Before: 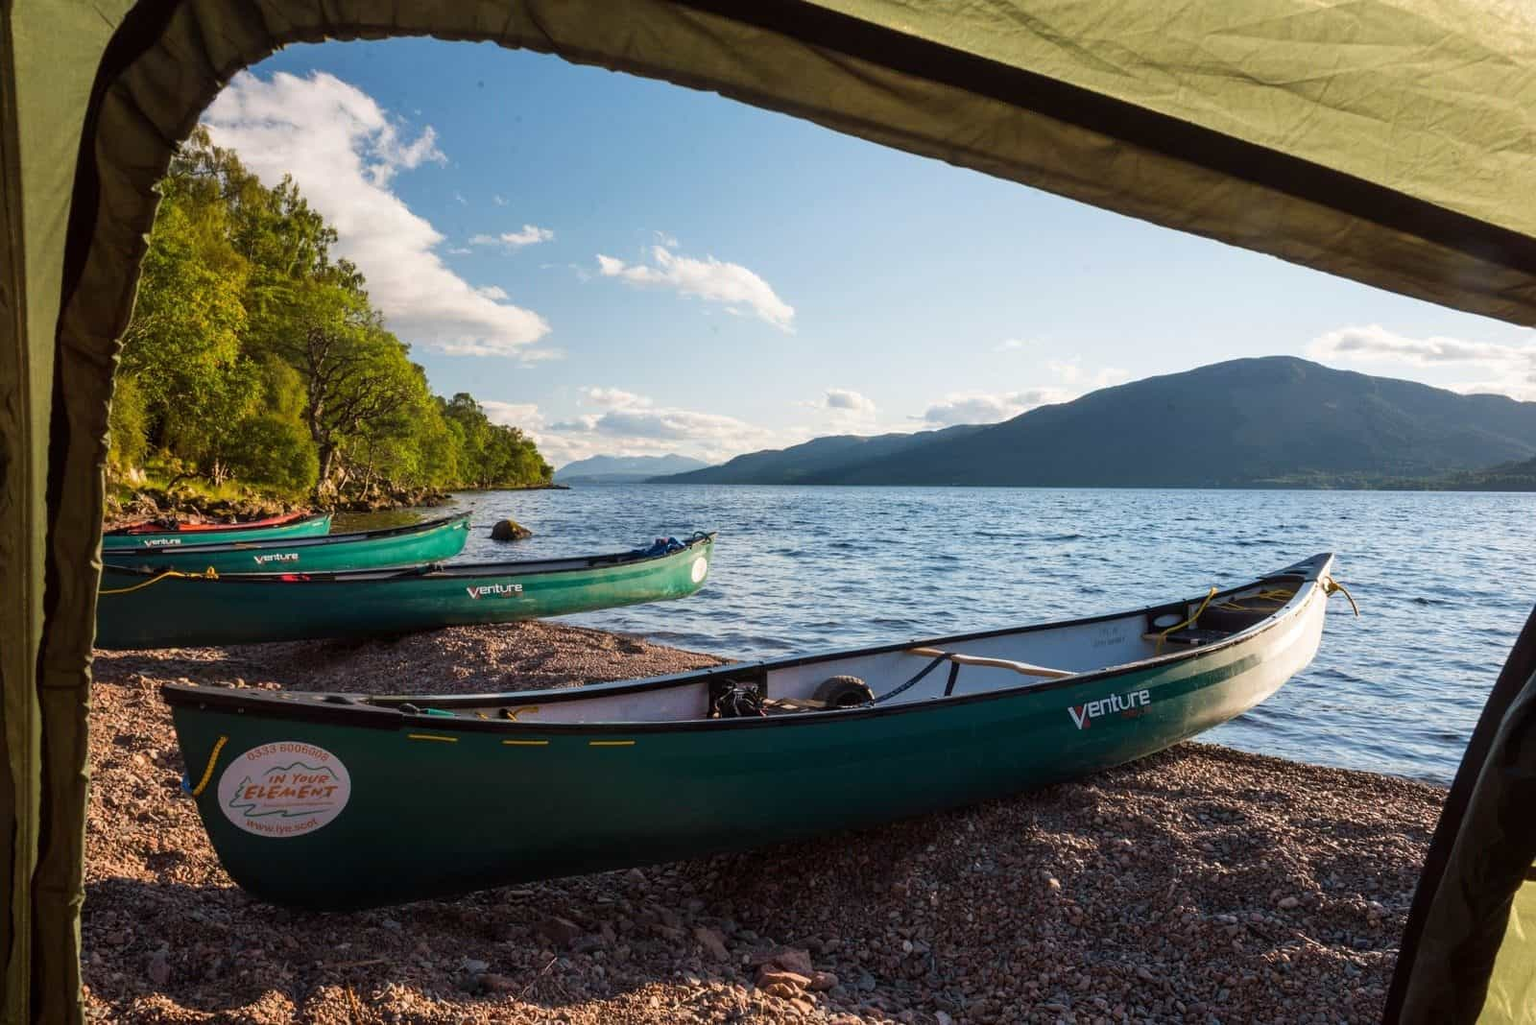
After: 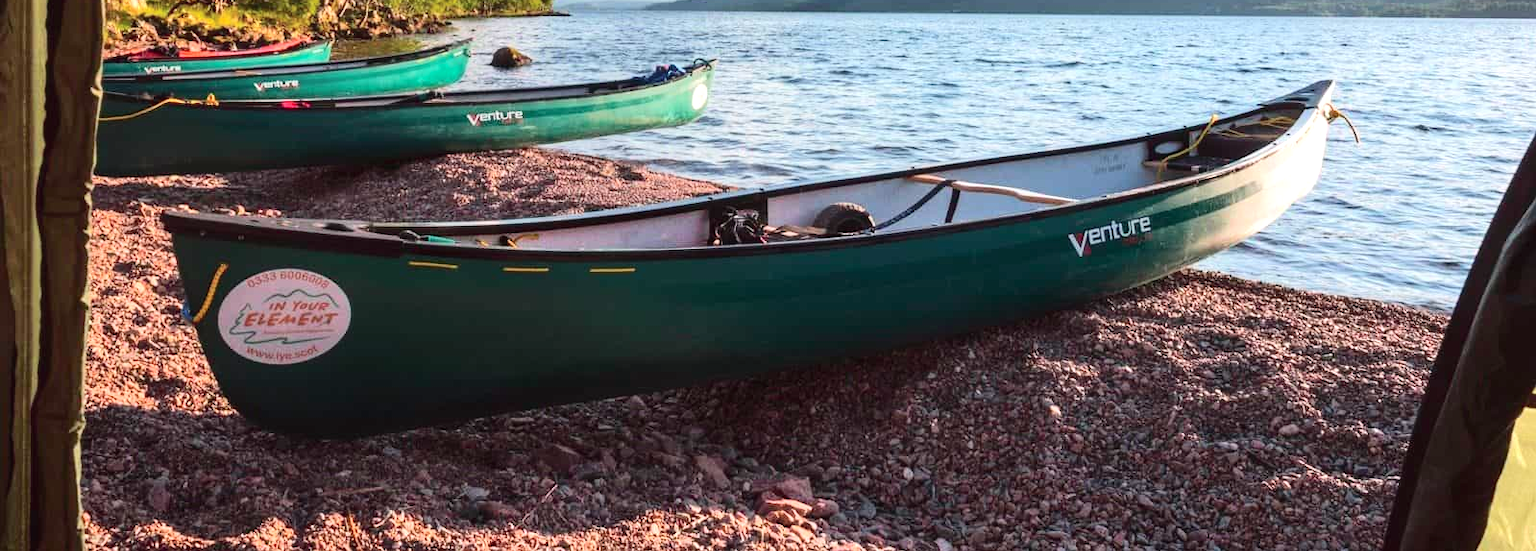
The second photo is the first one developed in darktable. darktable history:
crop and rotate: top 46.237%
tone curve: curves: ch0 [(0, 0.023) (0.184, 0.168) (0.491, 0.519) (0.748, 0.765) (1, 0.919)]; ch1 [(0, 0) (0.179, 0.173) (0.322, 0.32) (0.424, 0.424) (0.496, 0.501) (0.563, 0.586) (0.761, 0.803) (1, 1)]; ch2 [(0, 0) (0.434, 0.447) (0.483, 0.487) (0.557, 0.541) (0.697, 0.68) (1, 1)], color space Lab, independent channels, preserve colors none
exposure: exposure 0.935 EV, compensate highlight preservation false
